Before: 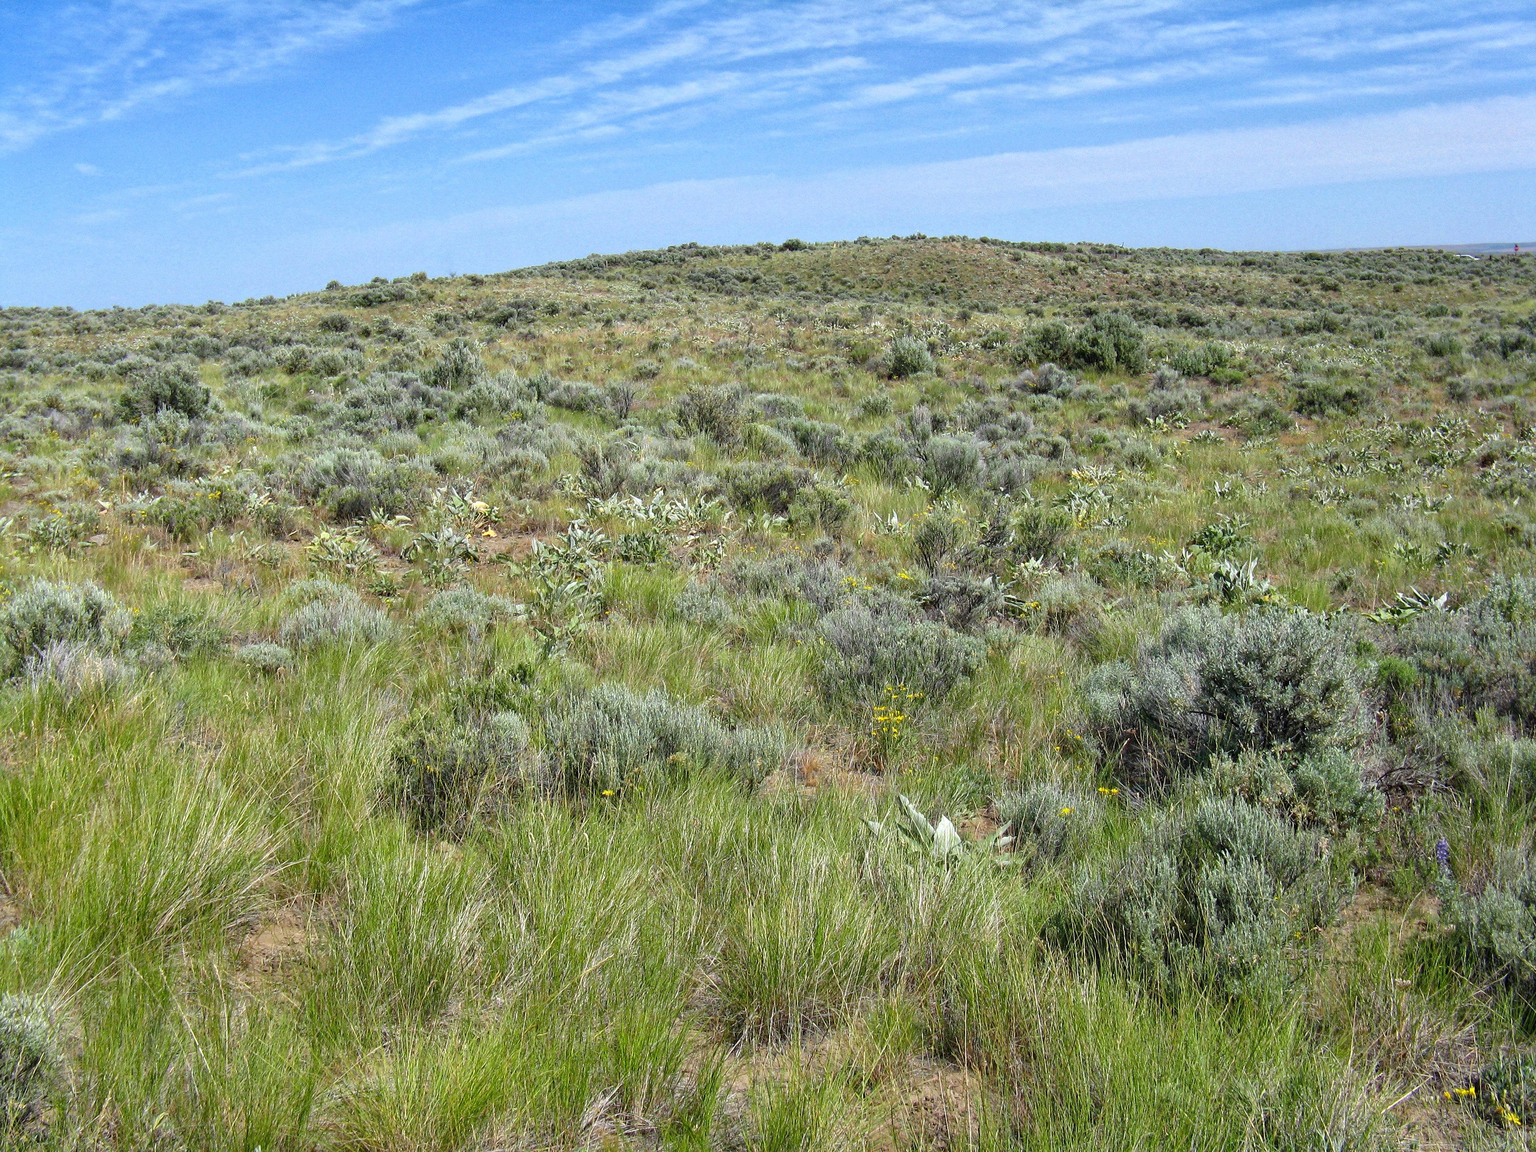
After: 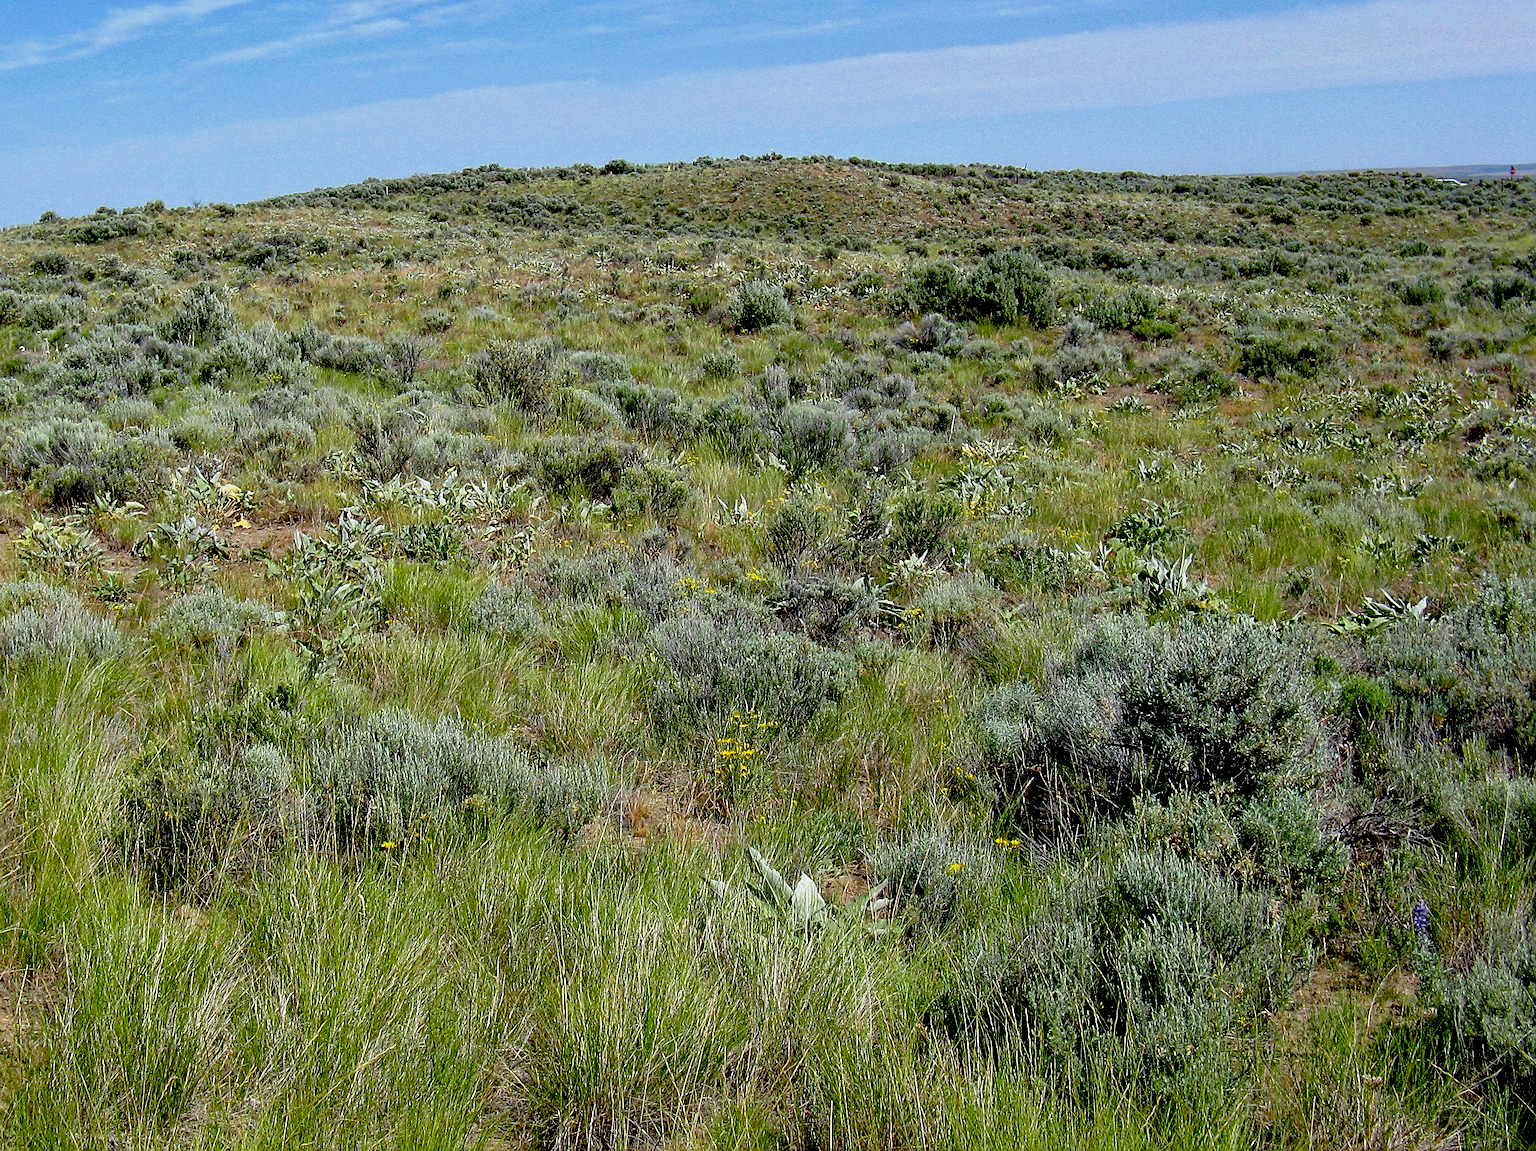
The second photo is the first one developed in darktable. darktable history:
shadows and highlights: shadows 25, highlights -25
sharpen: on, module defaults
exposure: black level correction 0.046, exposure -0.228 EV, compensate highlight preservation false
tone equalizer: on, module defaults
crop: left 19.159%, top 9.58%, bottom 9.58%
